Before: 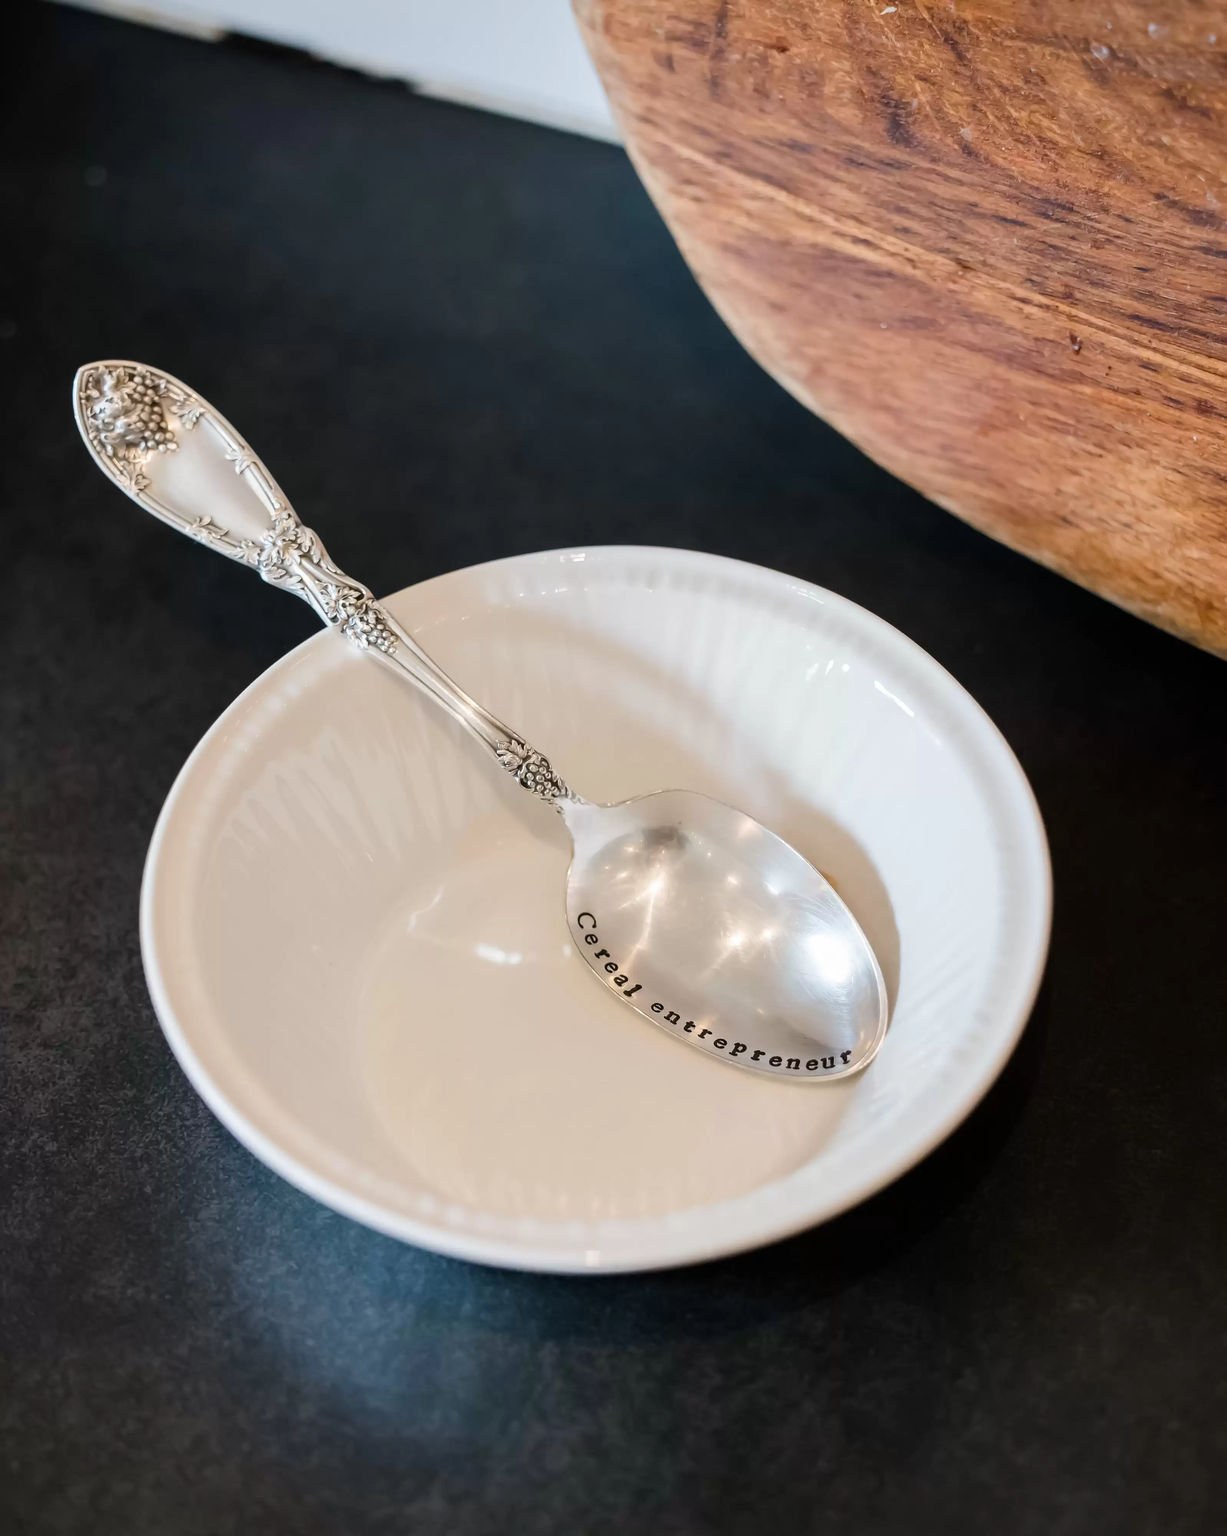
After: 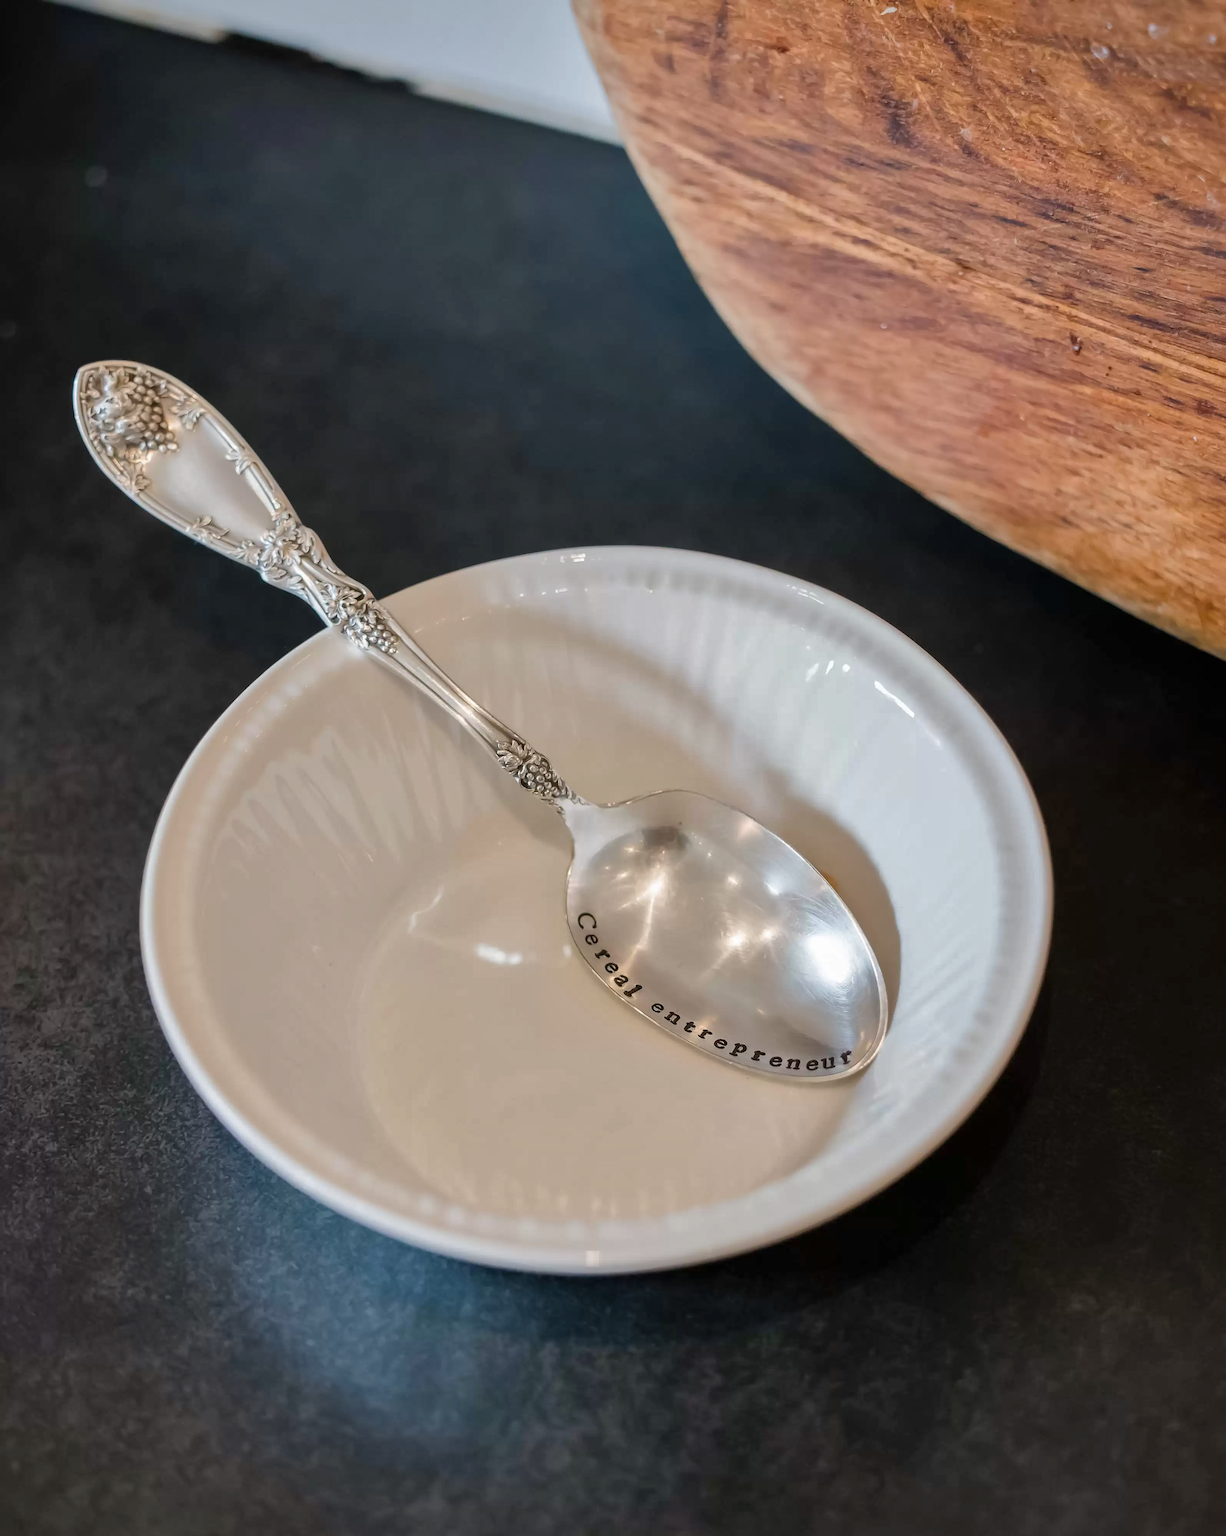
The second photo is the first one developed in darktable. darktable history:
shadows and highlights: shadows 39.95, highlights -59.72
